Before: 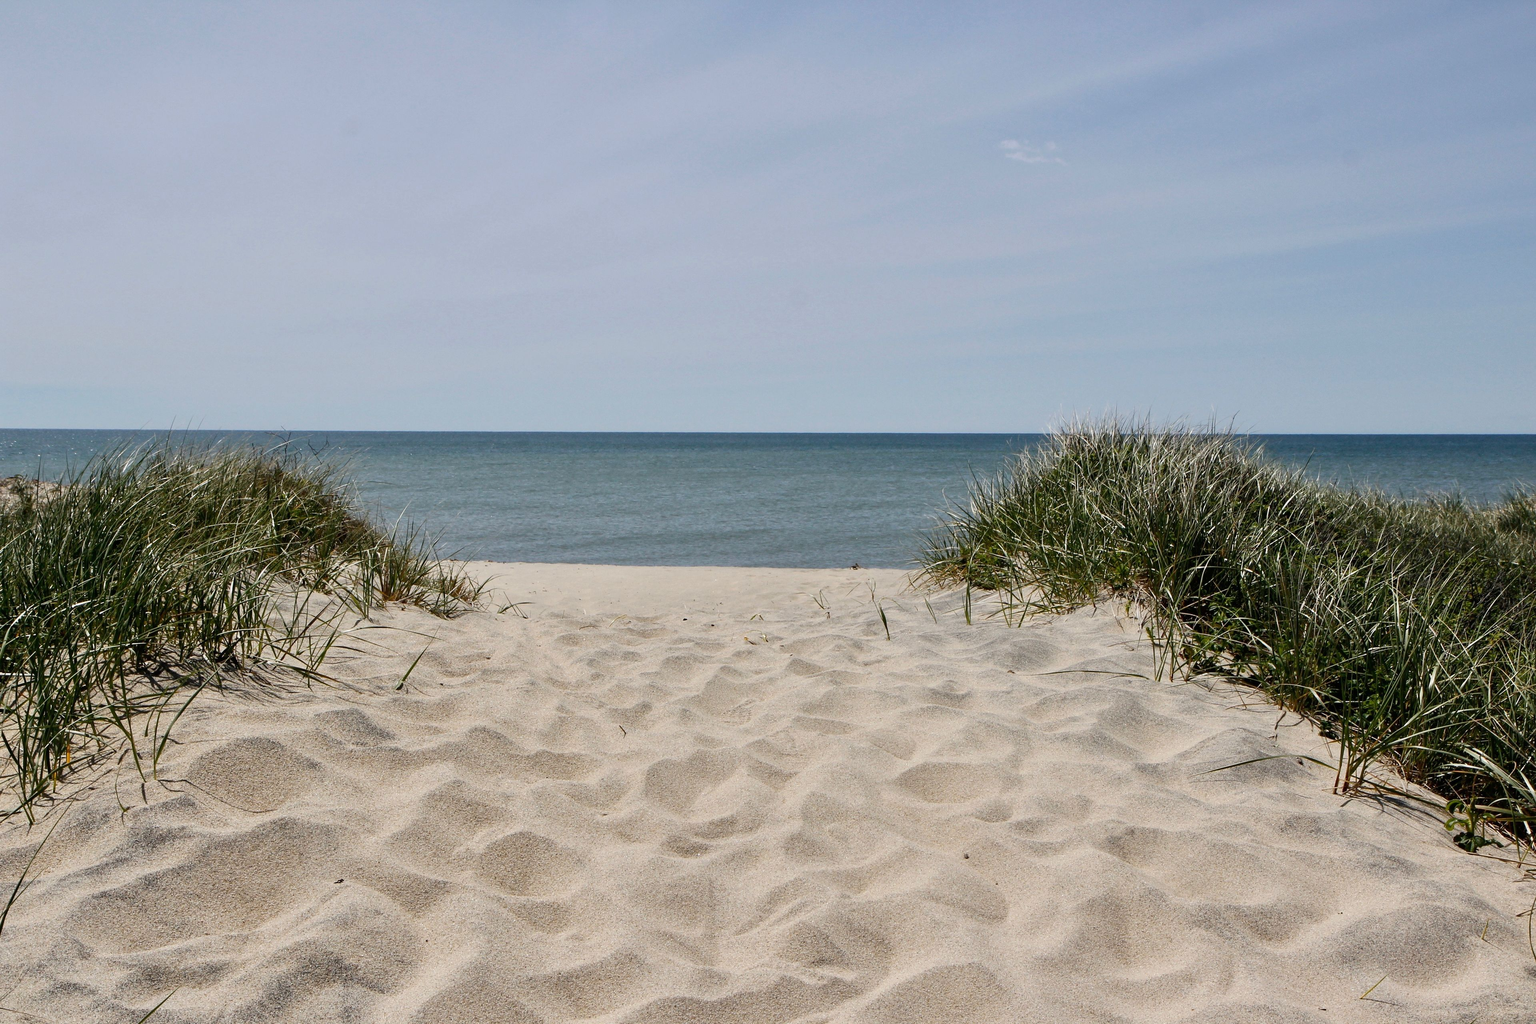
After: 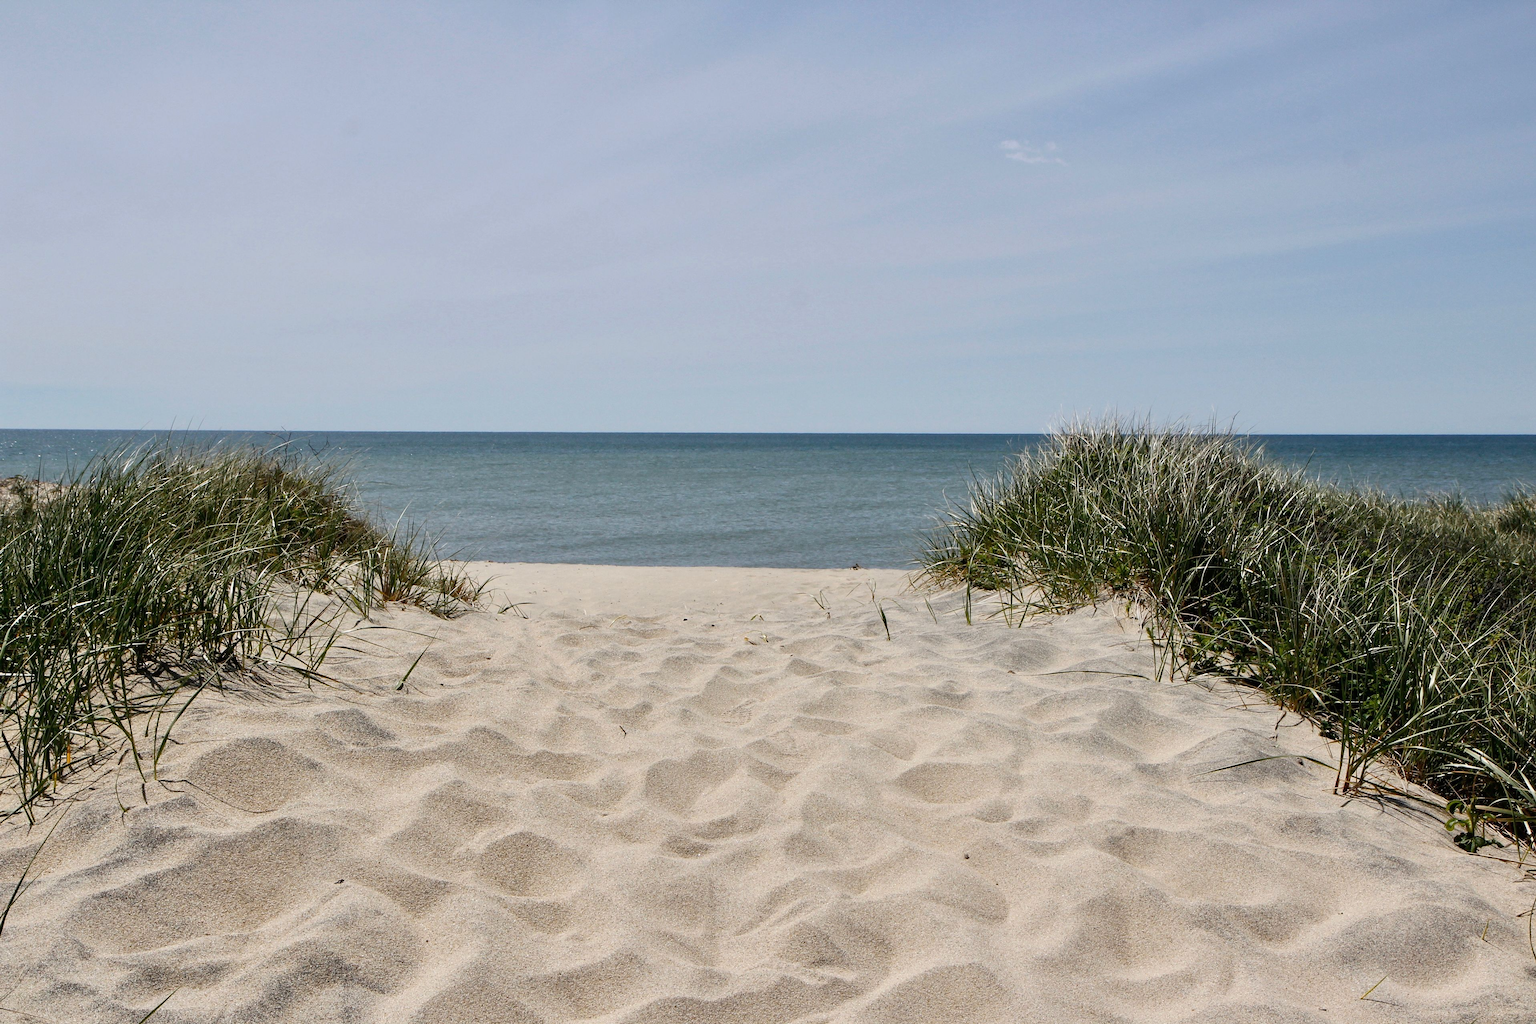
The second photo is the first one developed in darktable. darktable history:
exposure: exposure 0.082 EV, compensate exposure bias true, compensate highlight preservation false
